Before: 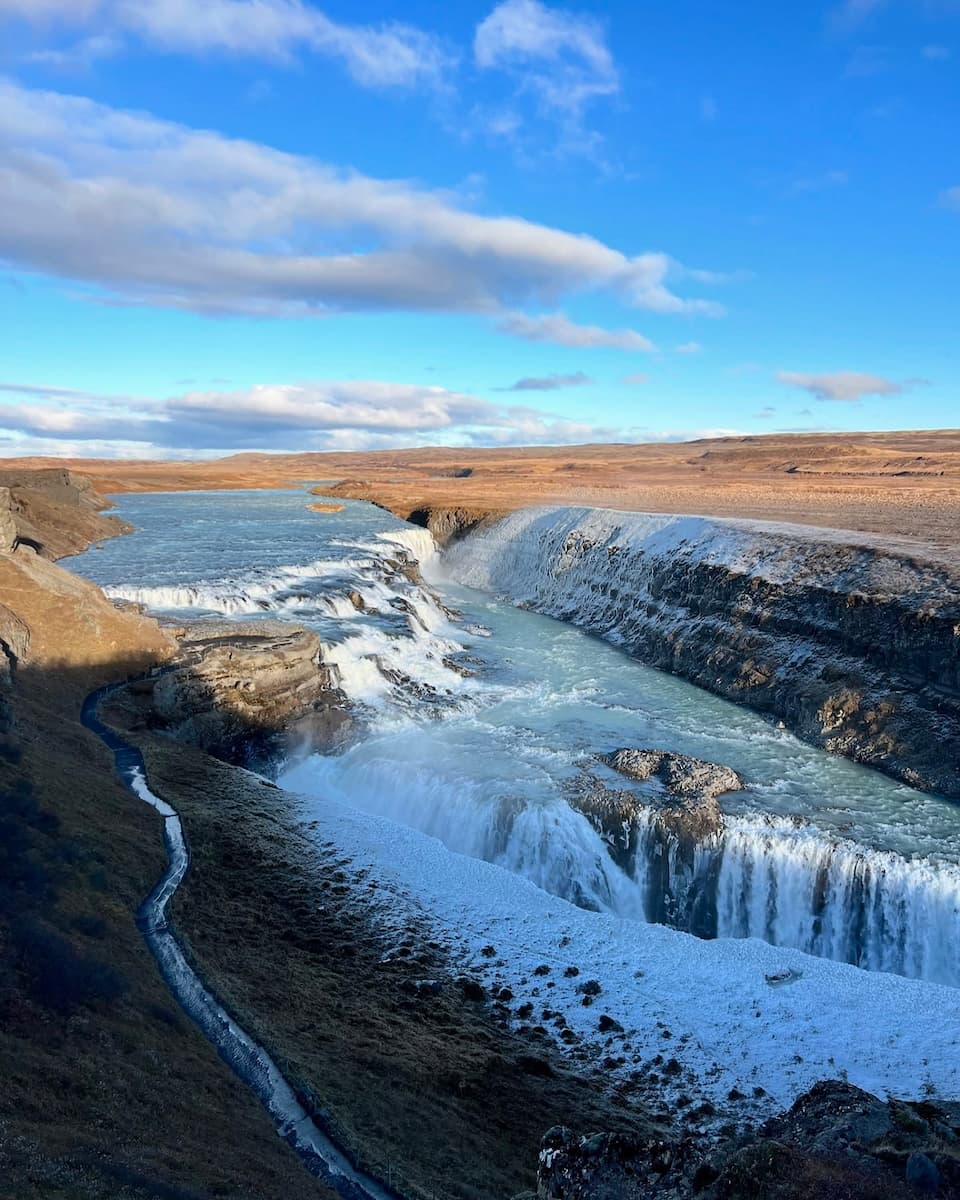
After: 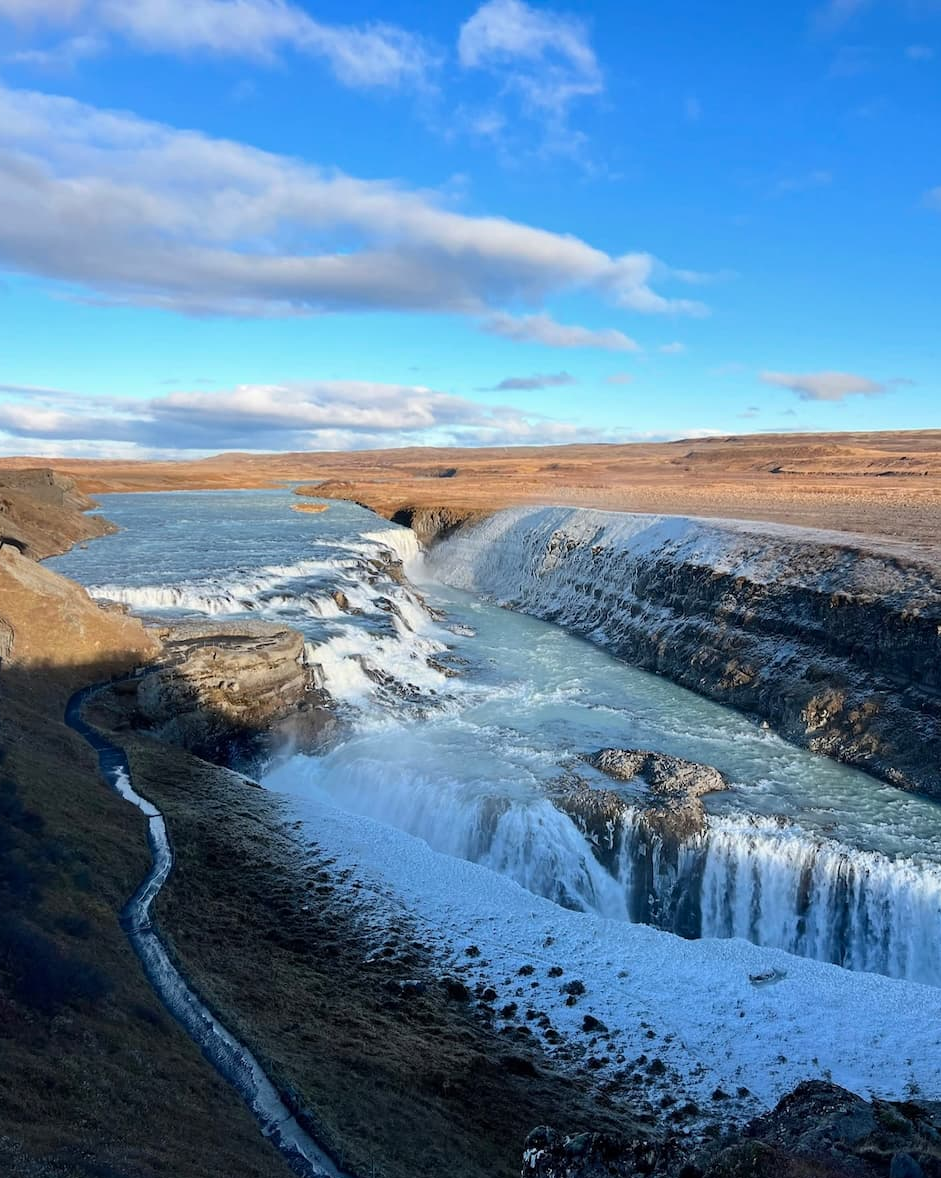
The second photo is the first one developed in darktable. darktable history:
crop: left 1.679%, right 0.282%, bottom 1.778%
